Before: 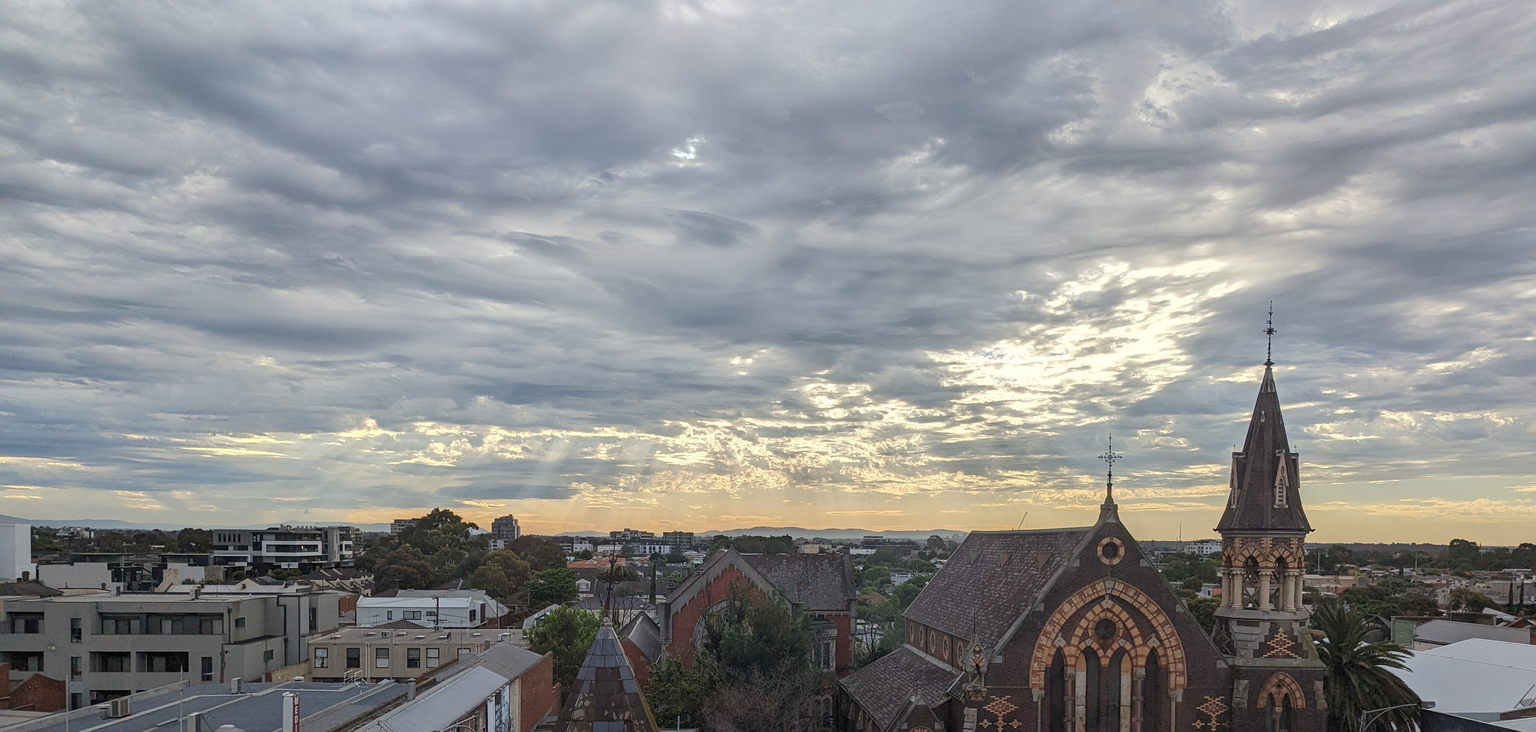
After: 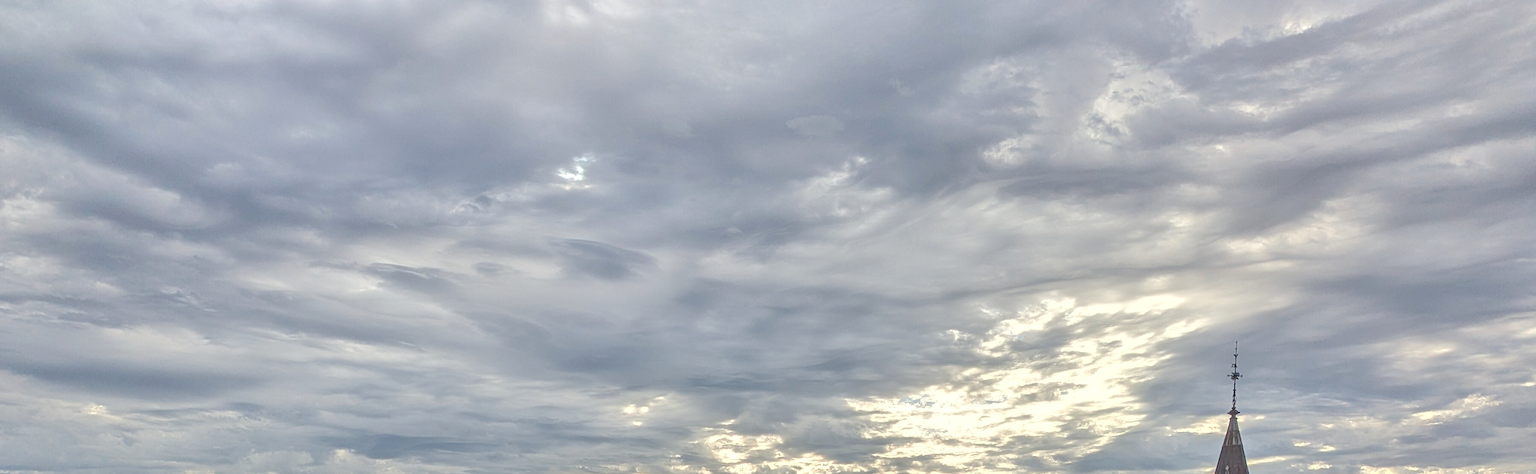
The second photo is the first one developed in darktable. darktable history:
crop and rotate: left 11.812%, bottom 42.776%
color zones: curves: ch1 [(0, 0.525) (0.143, 0.556) (0.286, 0.52) (0.429, 0.5) (0.571, 0.5) (0.714, 0.5) (0.857, 0.503) (1, 0.525)]
tone equalizer: -7 EV 0.15 EV, -6 EV 0.6 EV, -5 EV 1.15 EV, -4 EV 1.33 EV, -3 EV 1.15 EV, -2 EV 0.6 EV, -1 EV 0.15 EV, mask exposure compensation -0.5 EV
